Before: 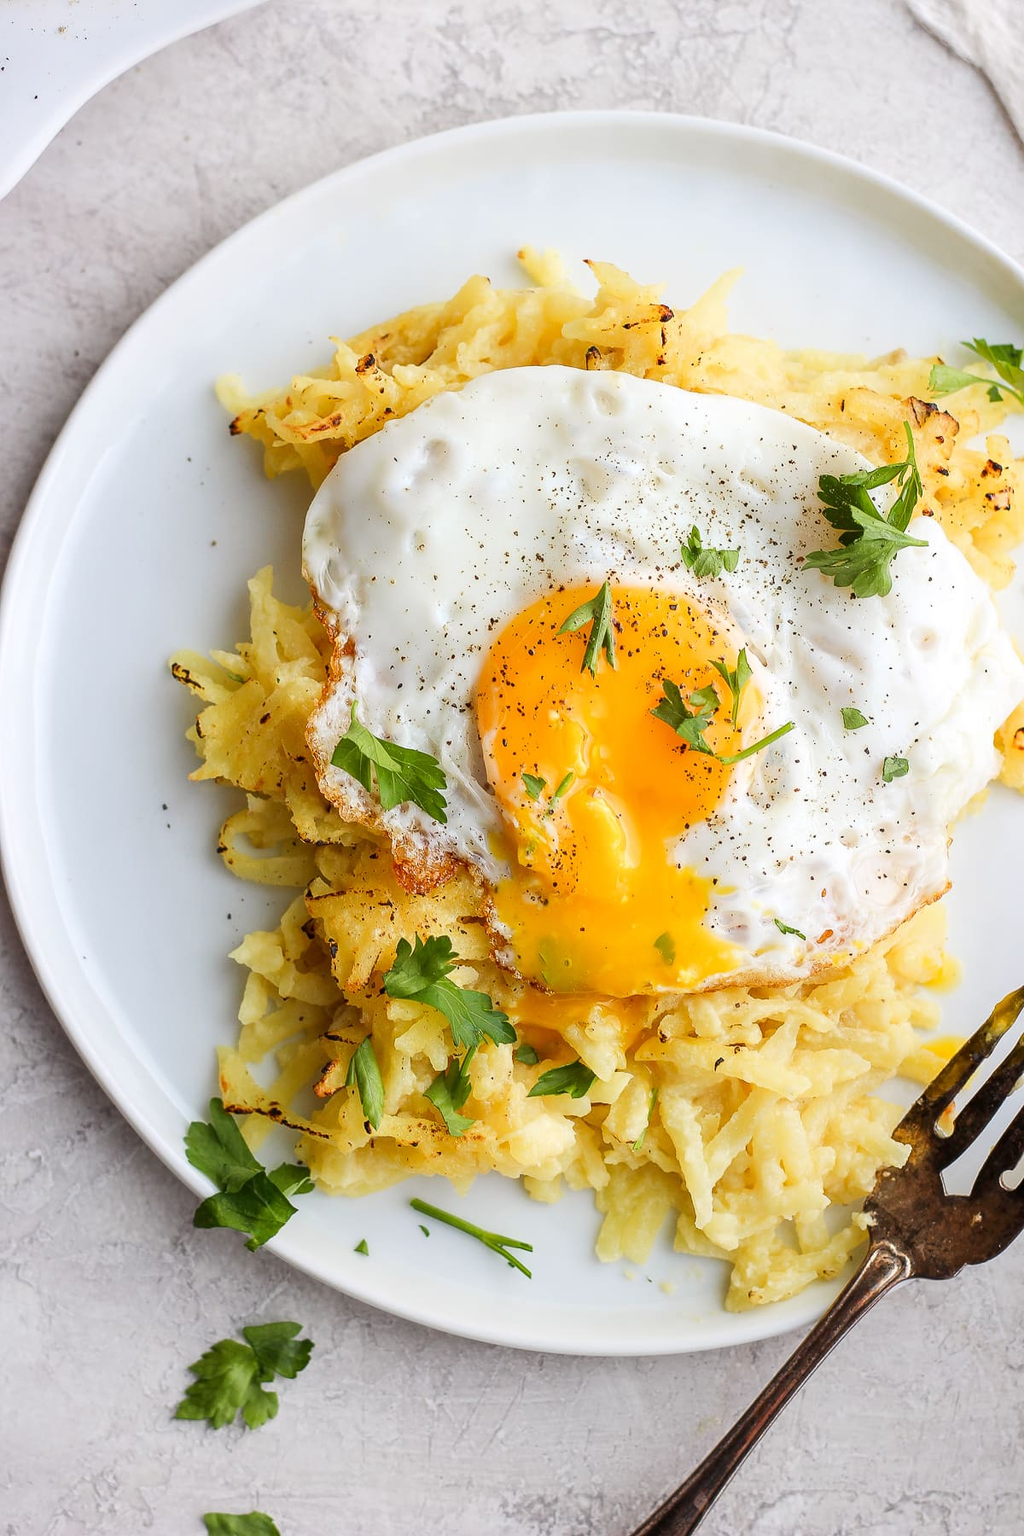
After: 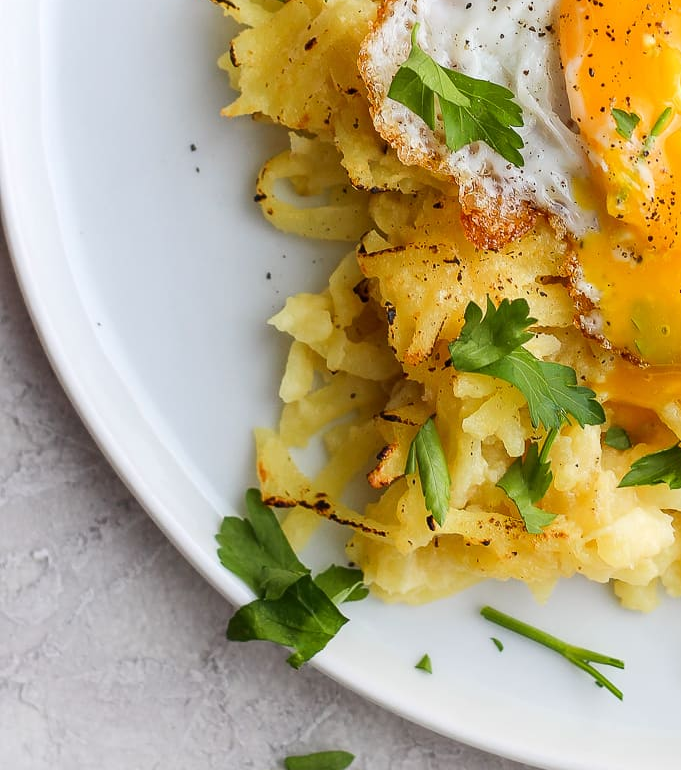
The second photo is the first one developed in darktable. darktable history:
crop: top 44.37%, right 43.171%, bottom 12.847%
